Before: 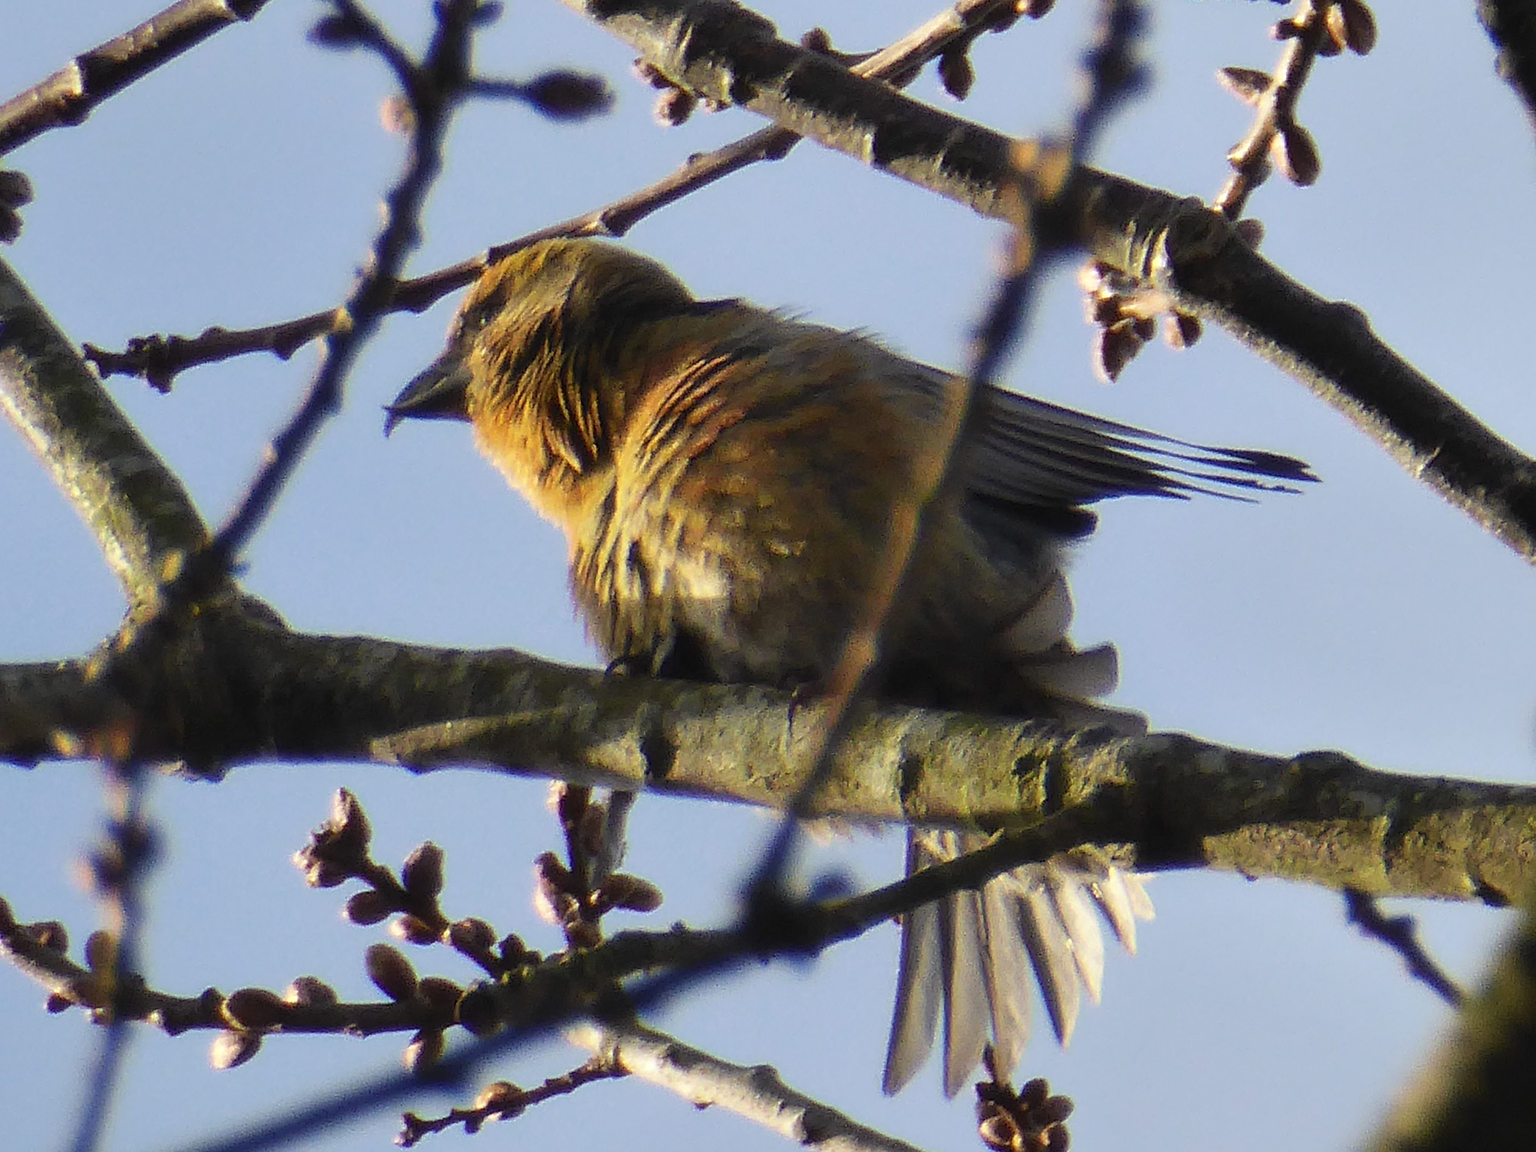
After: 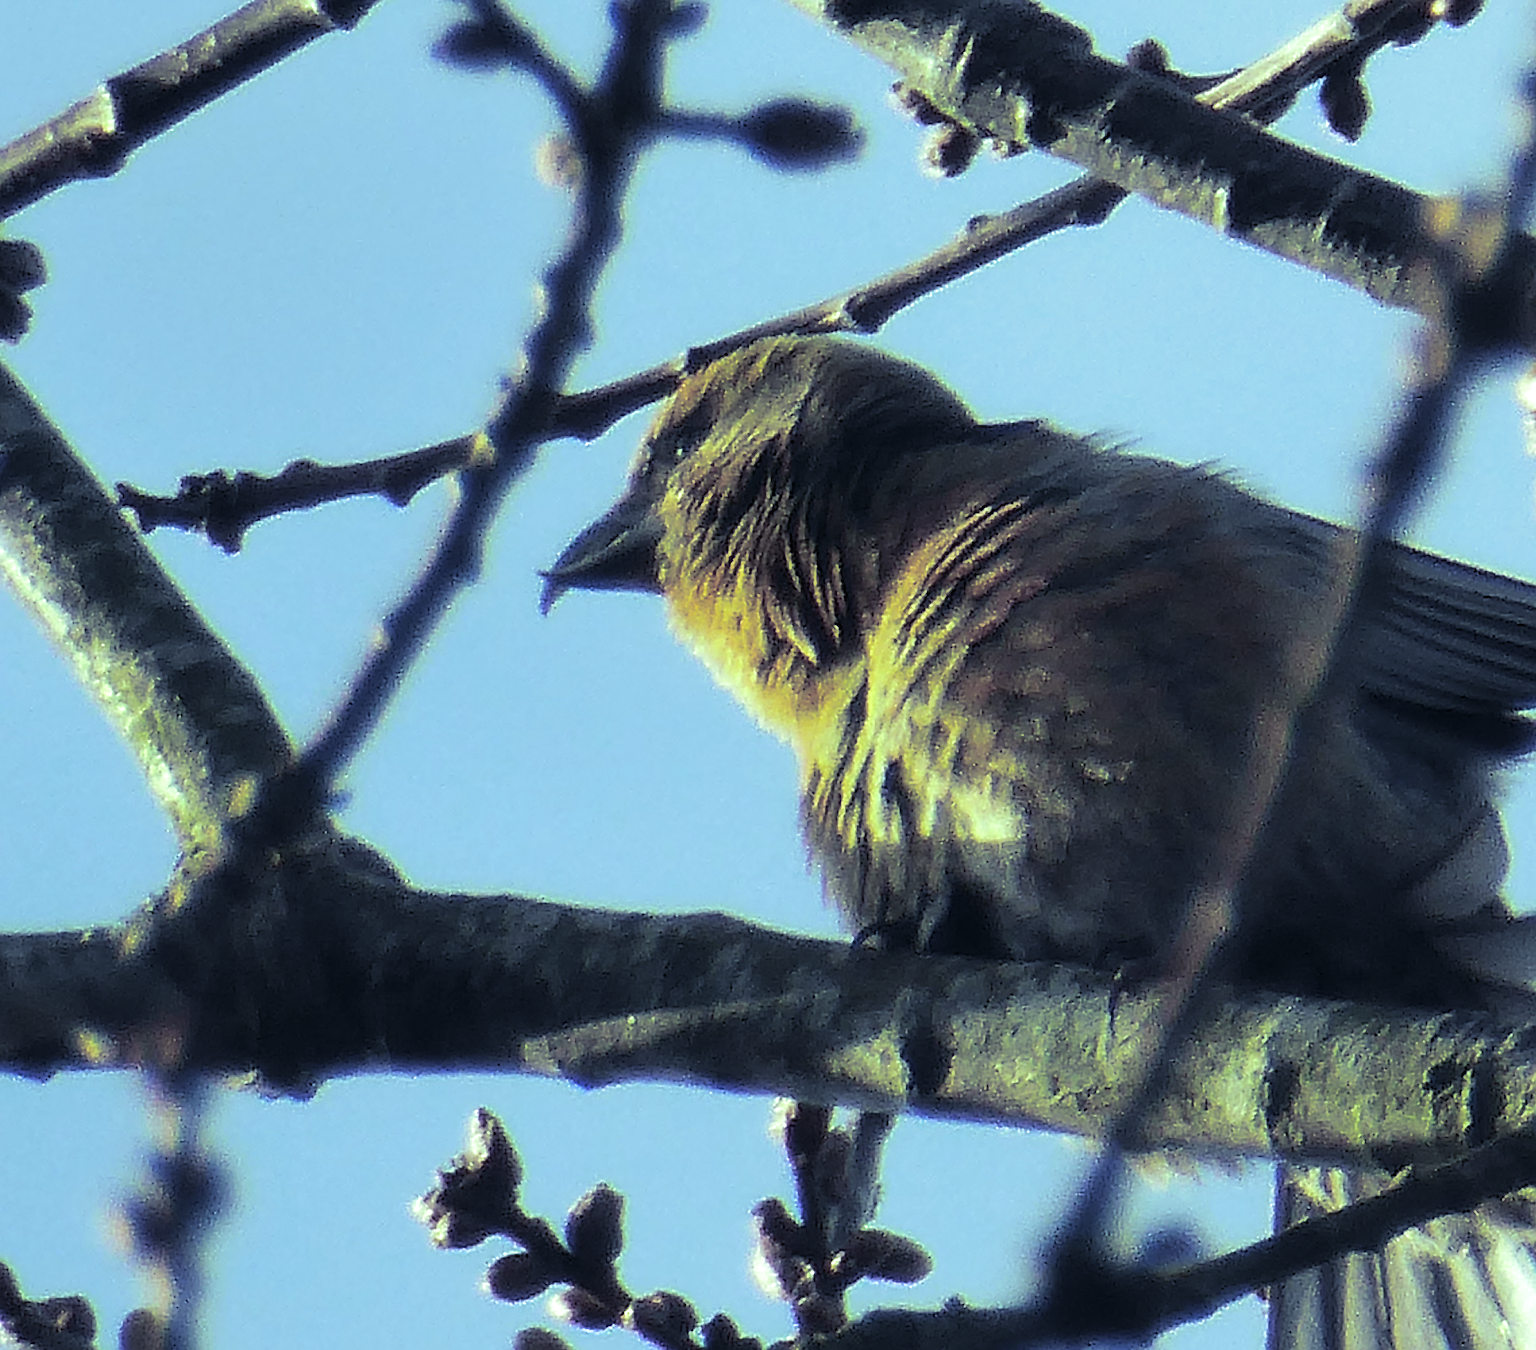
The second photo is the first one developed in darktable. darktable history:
split-toning: shadows › hue 230.4°
sharpen: on, module defaults
color balance: mode lift, gamma, gain (sRGB), lift [0.997, 0.979, 1.021, 1.011], gamma [1, 1.084, 0.916, 0.998], gain [1, 0.87, 1.13, 1.101], contrast 4.55%, contrast fulcrum 38.24%, output saturation 104.09%
crop: right 28.885%, bottom 16.626%
